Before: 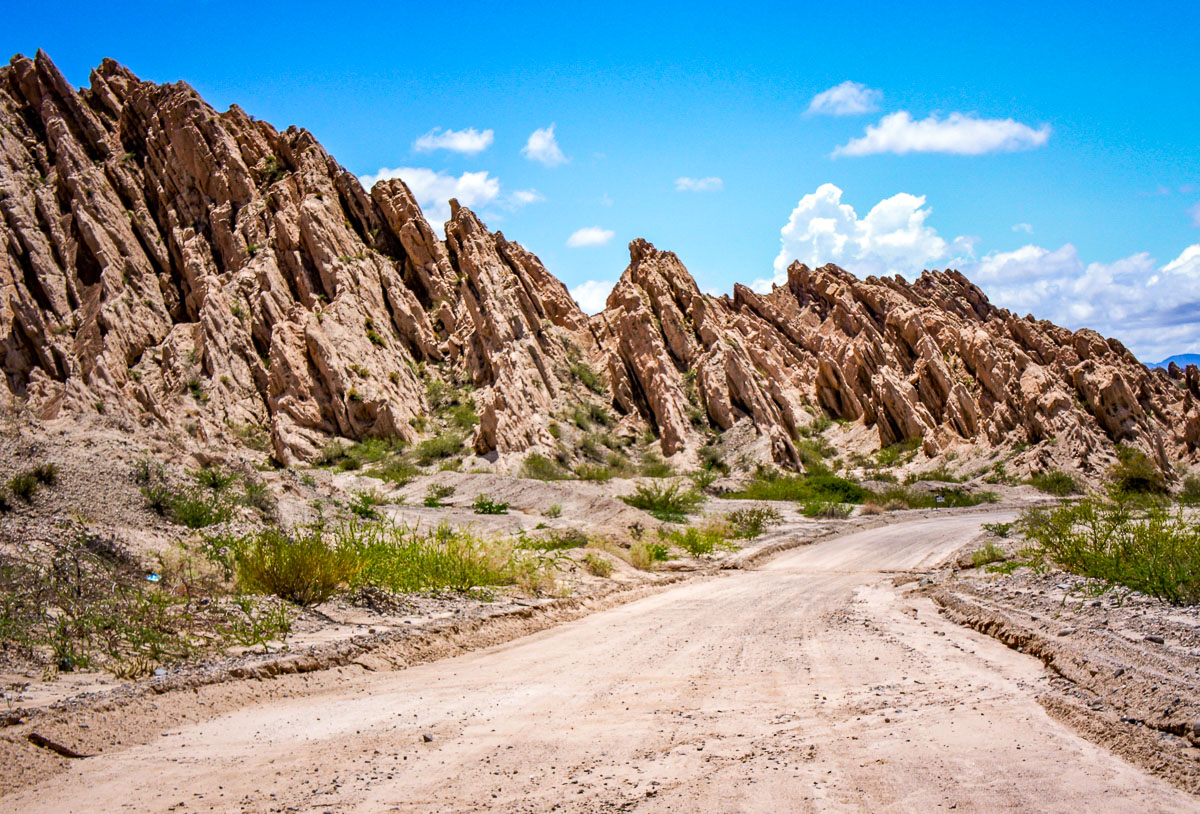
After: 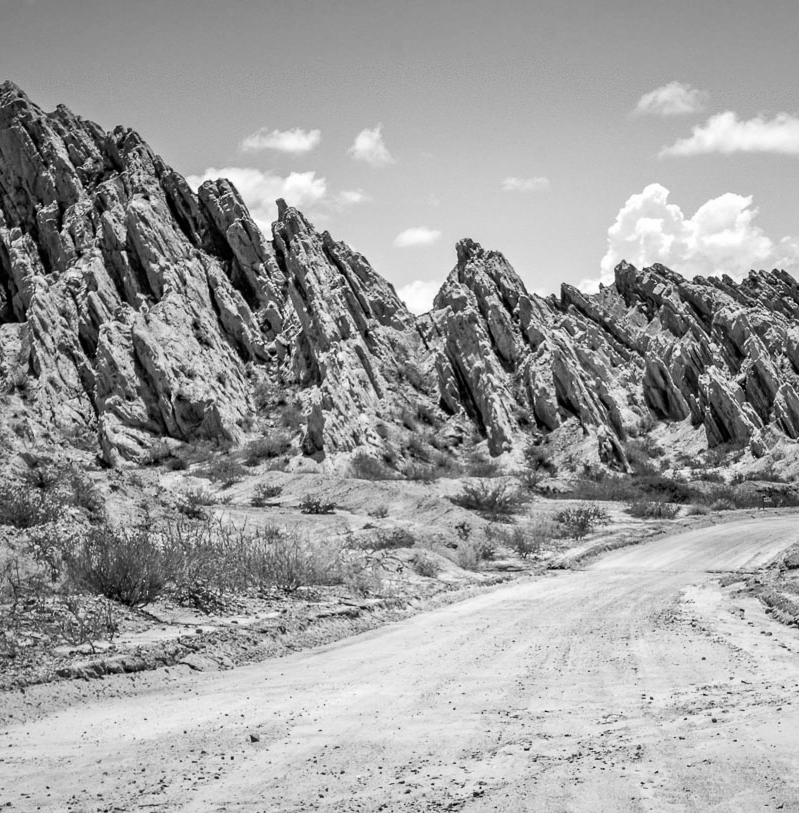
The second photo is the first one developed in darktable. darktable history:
crop and rotate: left 14.436%, right 18.898%
monochrome: a 16.01, b -2.65, highlights 0.52
